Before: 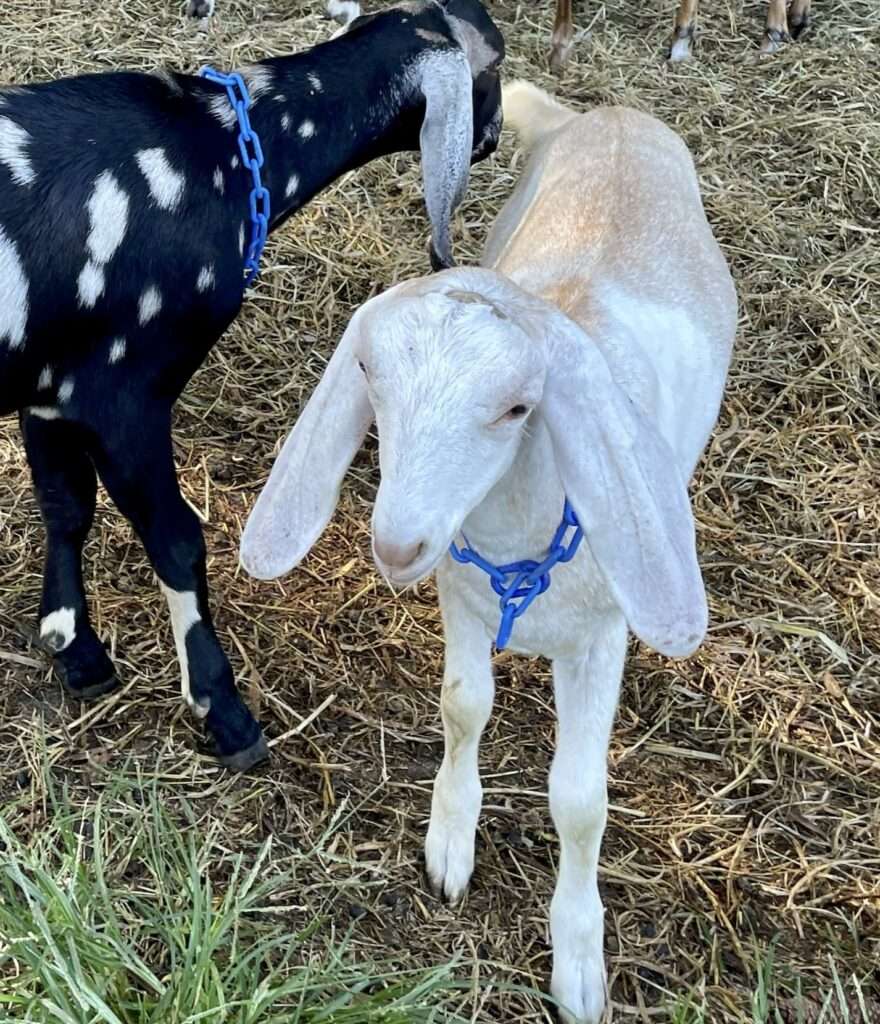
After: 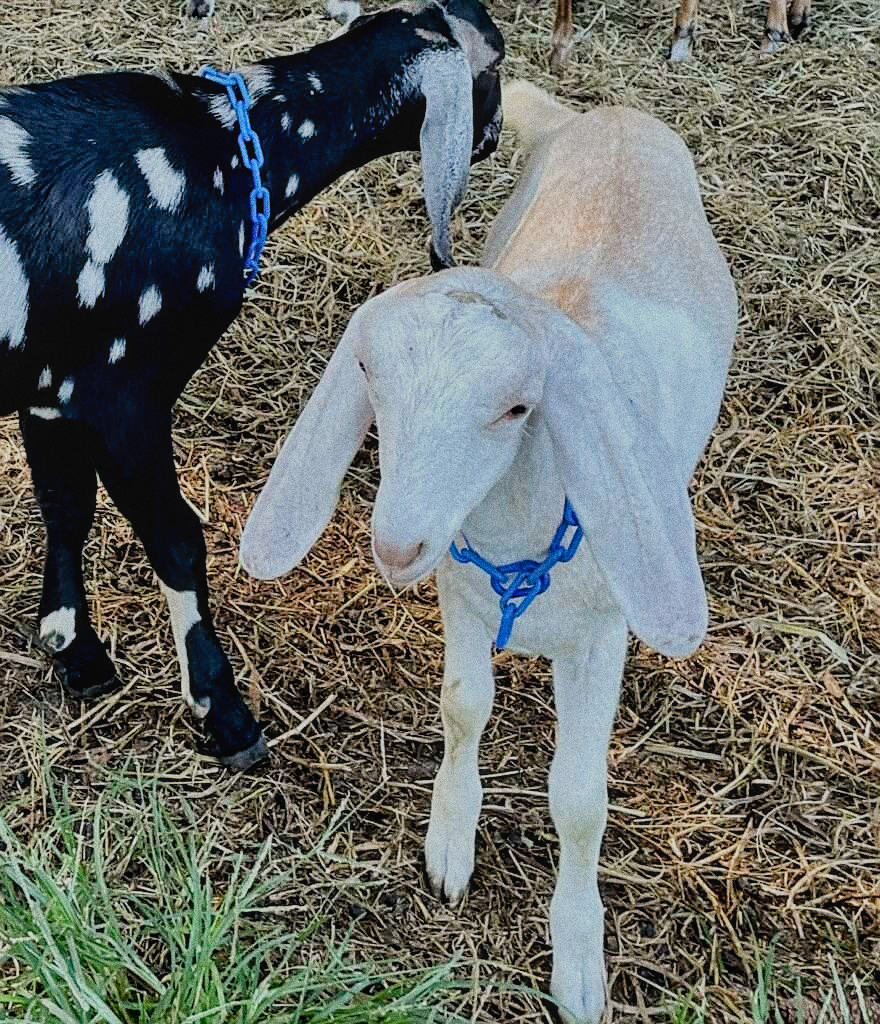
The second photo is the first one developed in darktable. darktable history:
sharpen: on, module defaults
filmic rgb: black relative exposure -7.65 EV, white relative exposure 4.56 EV, hardness 3.61
shadows and highlights: shadows 49, highlights -41, soften with gaussian
local contrast: detail 110%
grain: coarseness 0.09 ISO, strength 40%
